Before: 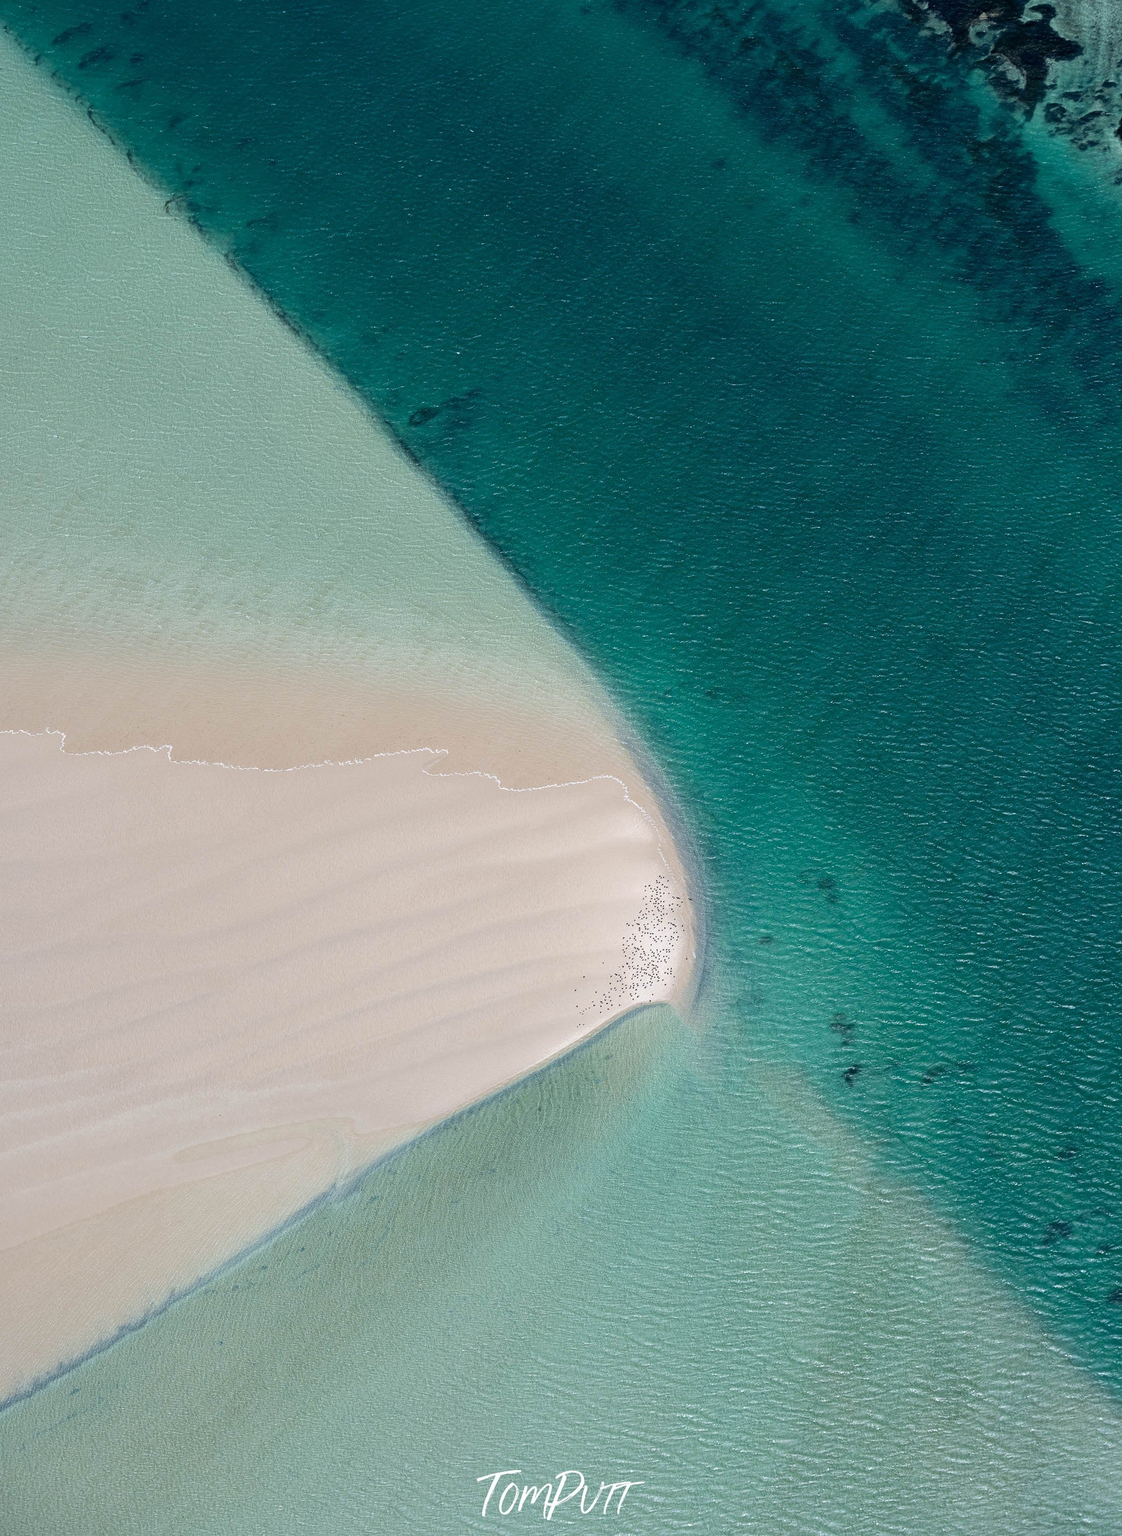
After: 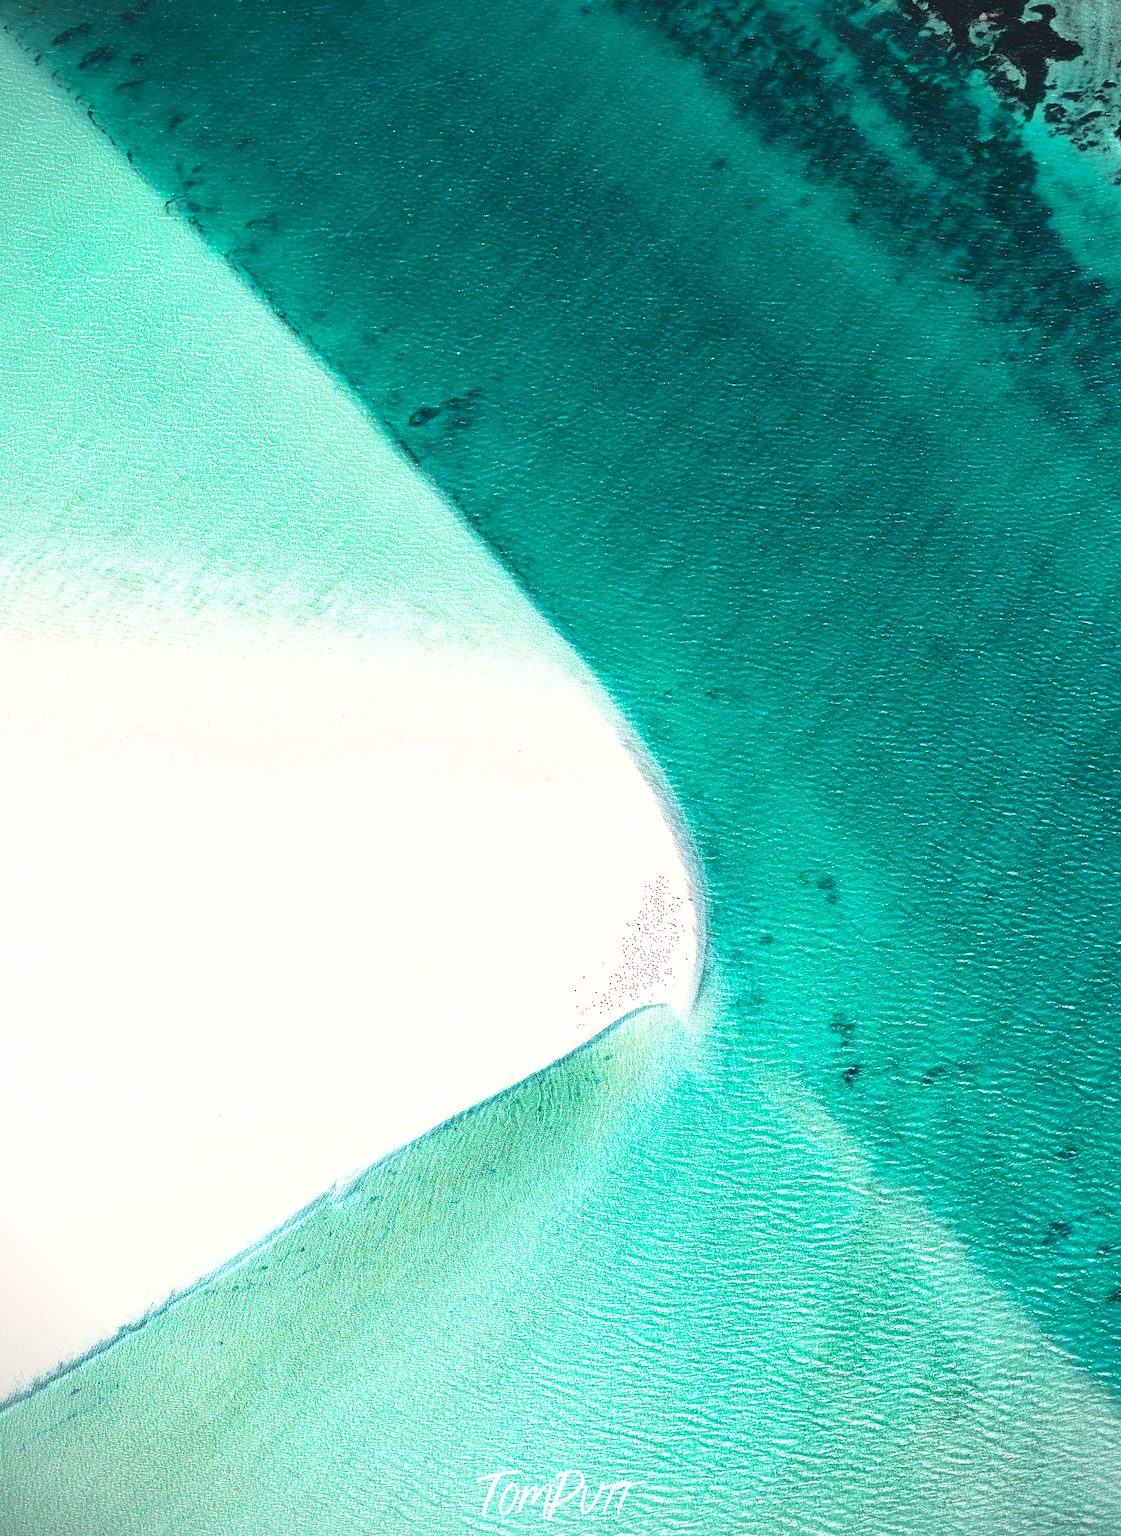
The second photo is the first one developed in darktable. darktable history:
shadows and highlights: shadows 40.1, highlights -59.76
tone curve: curves: ch0 [(0, 0.087) (0.175, 0.178) (0.466, 0.498) (0.715, 0.764) (1, 0.961)]; ch1 [(0, 0) (0.437, 0.398) (0.476, 0.466) (0.505, 0.505) (0.534, 0.544) (0.612, 0.605) (0.641, 0.643) (1, 1)]; ch2 [(0, 0) (0.359, 0.379) (0.427, 0.453) (0.489, 0.495) (0.531, 0.534) (0.579, 0.579) (1, 1)], color space Lab, independent channels, preserve colors none
vignetting: fall-off start 91.82%, brightness -0.575
exposure: black level correction 0, exposure 0.892 EV, compensate highlight preservation false
tone equalizer: -8 EV -0.718 EV, -7 EV -0.668 EV, -6 EV -0.637 EV, -5 EV -0.424 EV, -3 EV 0.401 EV, -2 EV 0.6 EV, -1 EV 0.692 EV, +0 EV 0.754 EV, edges refinement/feathering 500, mask exposure compensation -1.57 EV, preserve details no
